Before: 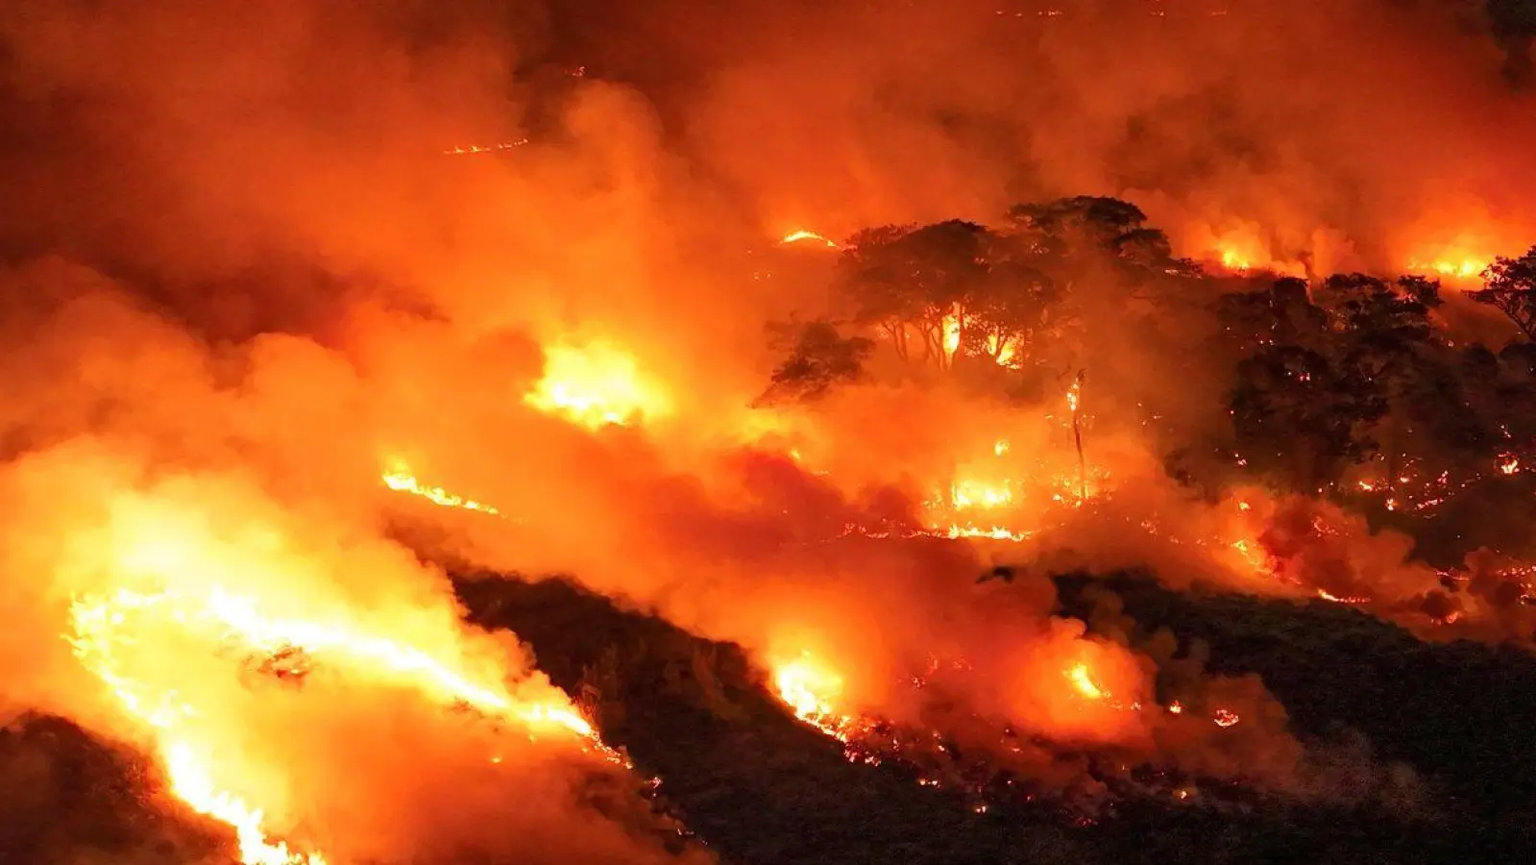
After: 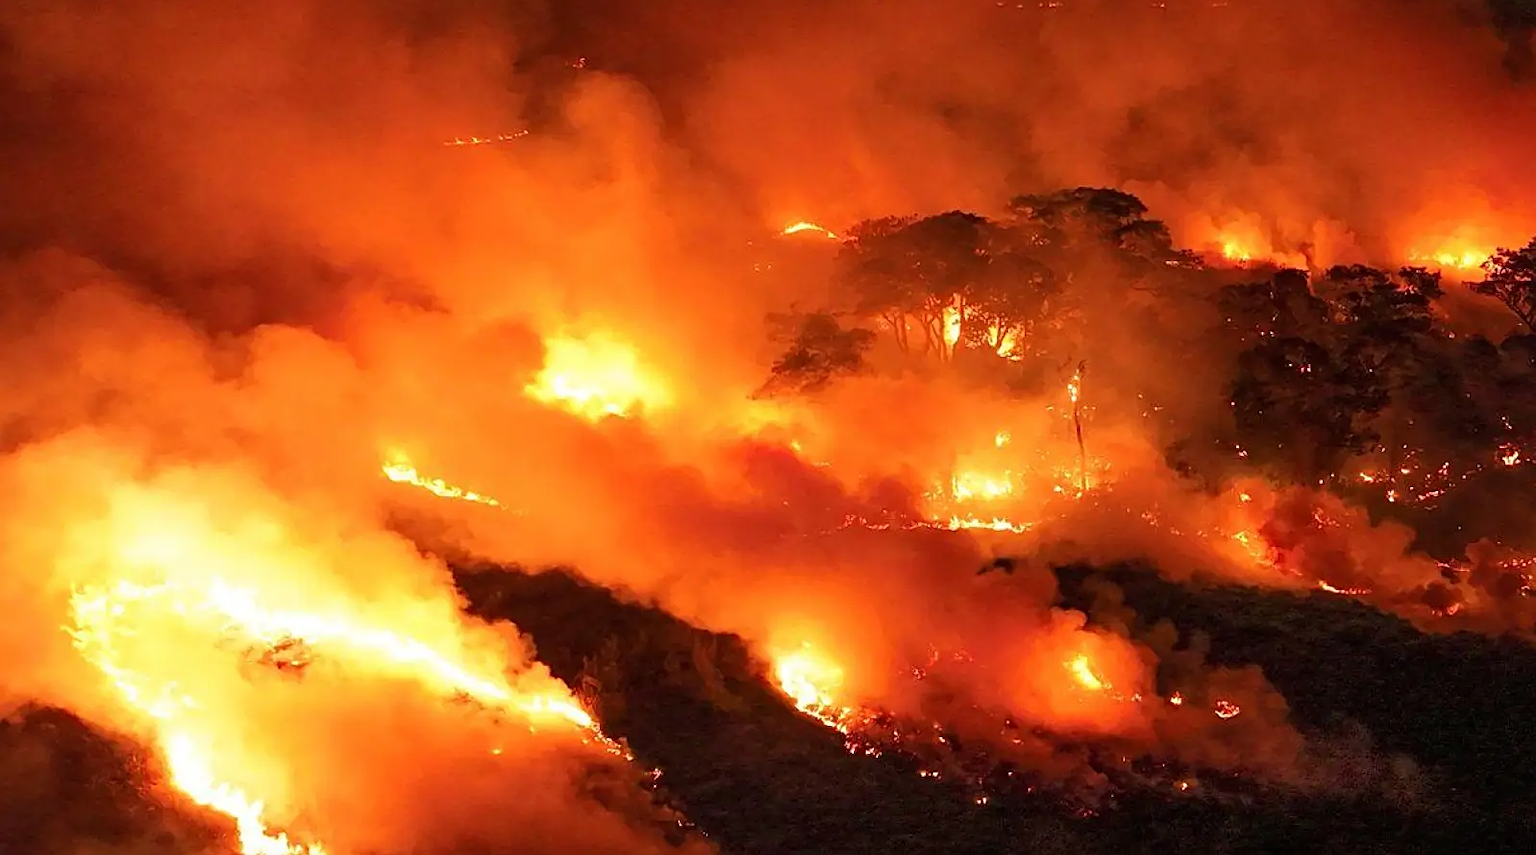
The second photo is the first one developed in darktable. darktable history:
crop: top 1.049%, right 0.001%
sharpen: on, module defaults
